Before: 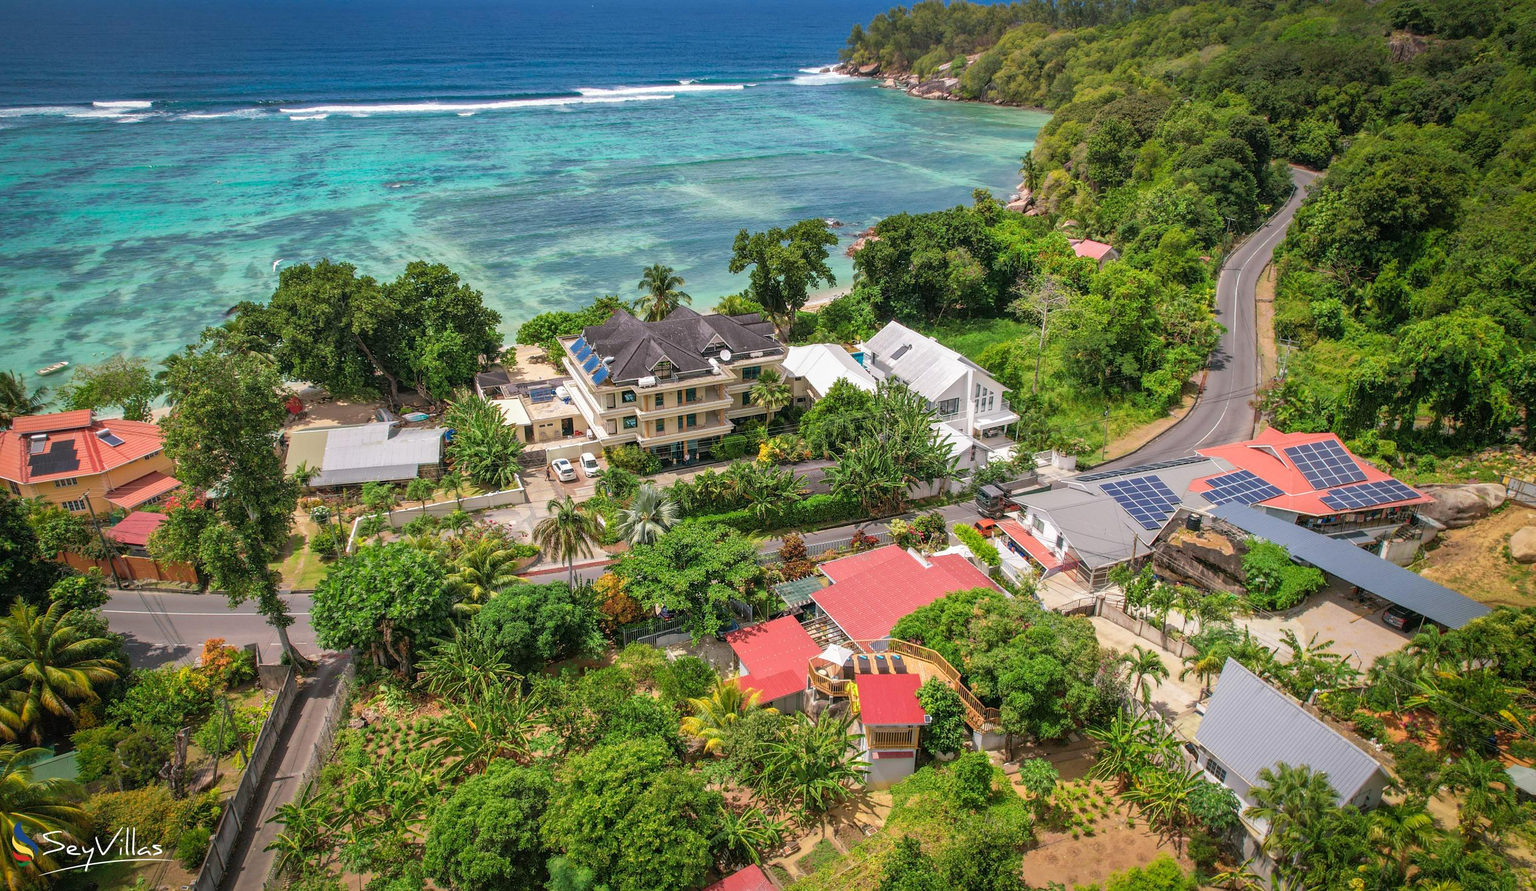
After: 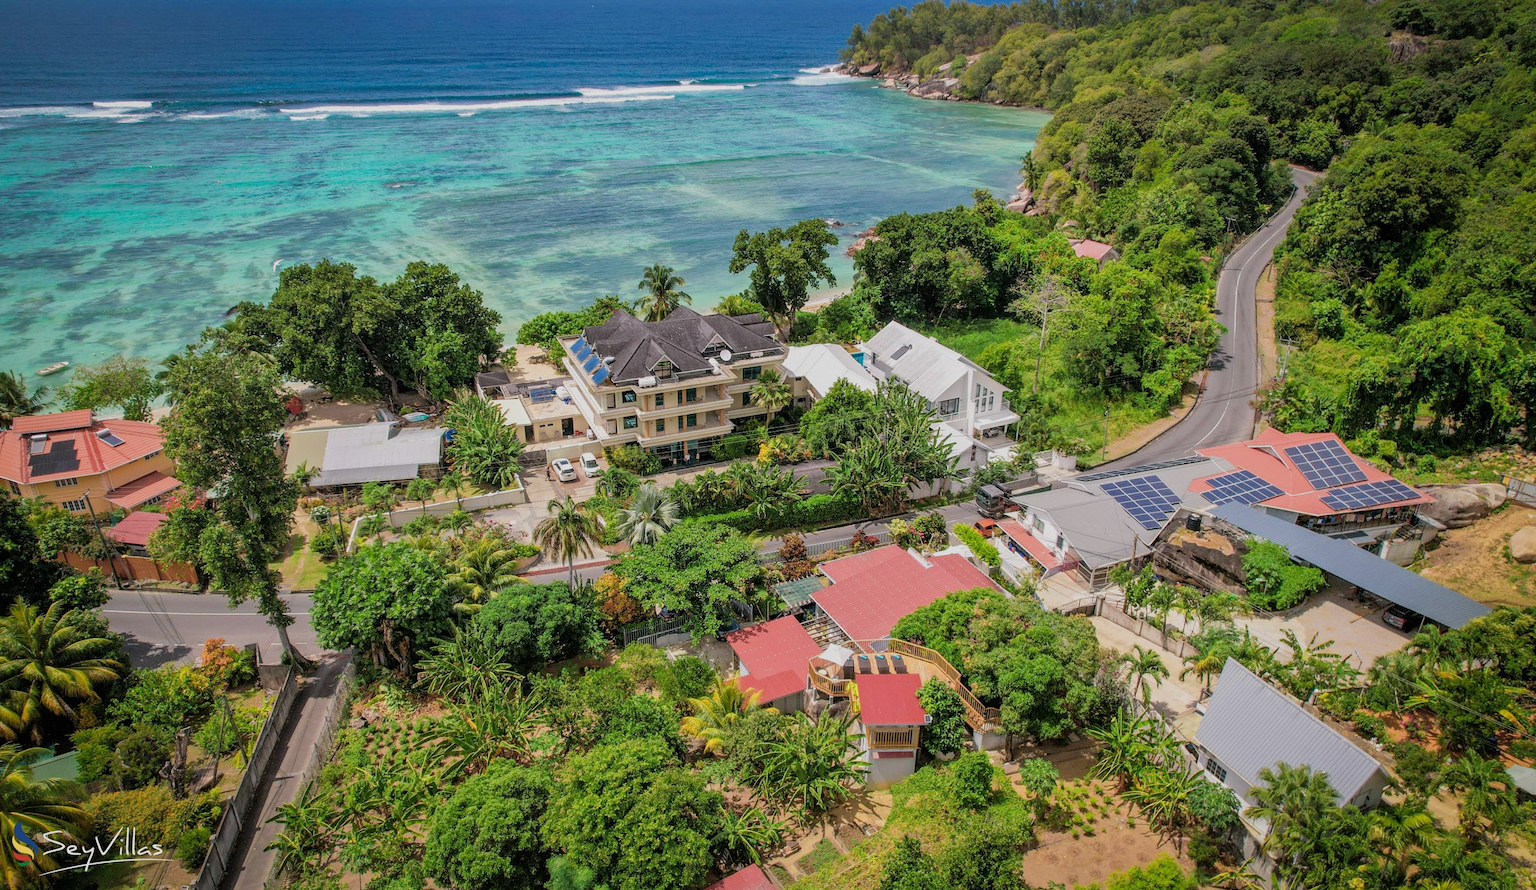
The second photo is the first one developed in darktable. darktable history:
filmic rgb: black relative exposure -7.97 EV, white relative exposure 3.87 EV, hardness 4.3
color zones: curves: ch1 [(0.077, 0.436) (0.25, 0.5) (0.75, 0.5)]
